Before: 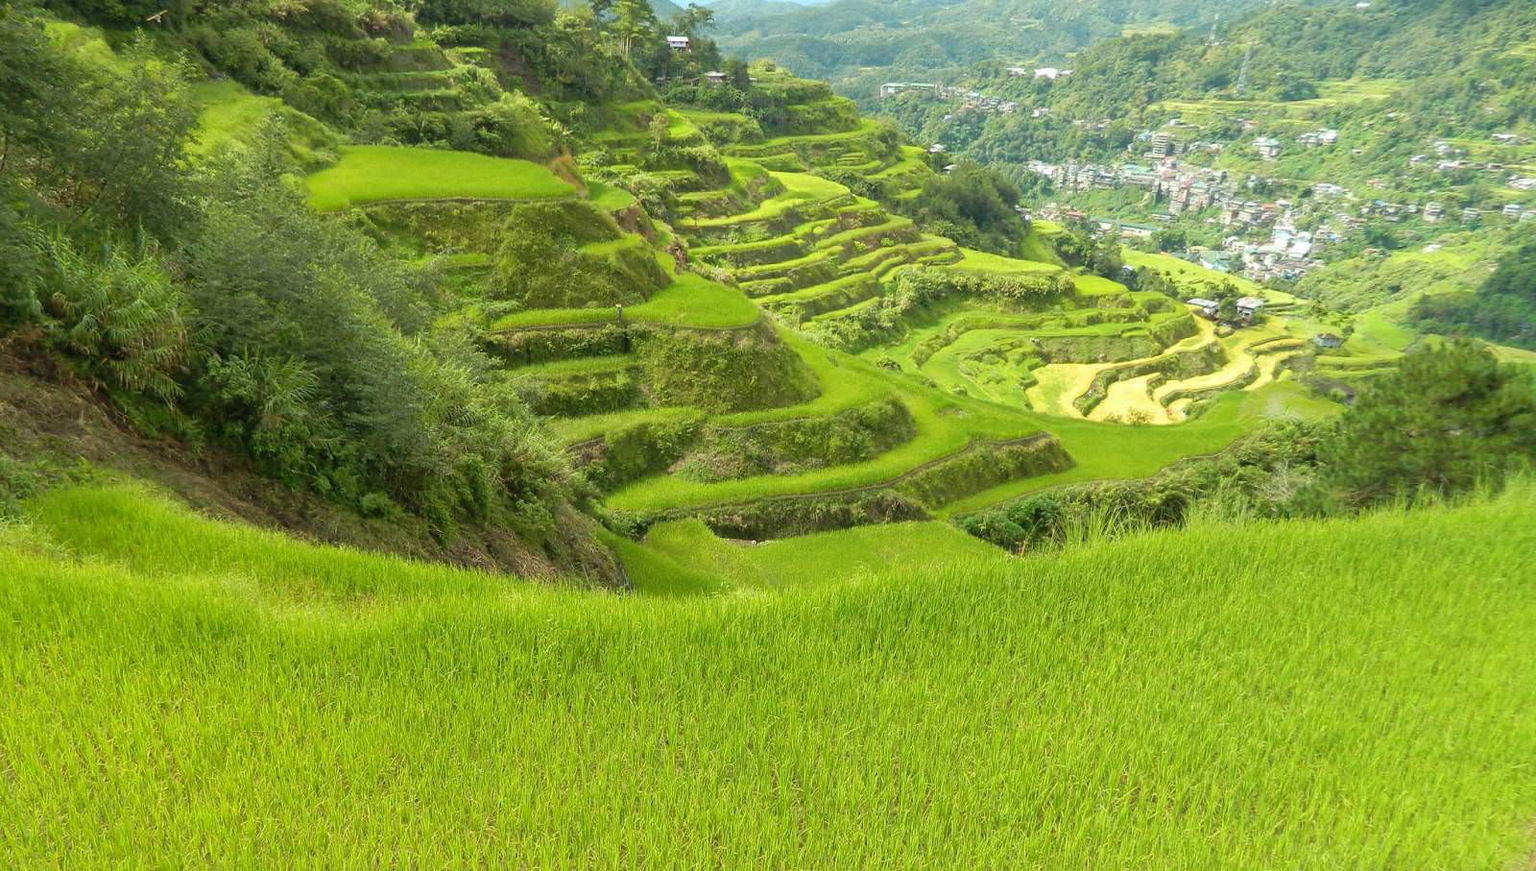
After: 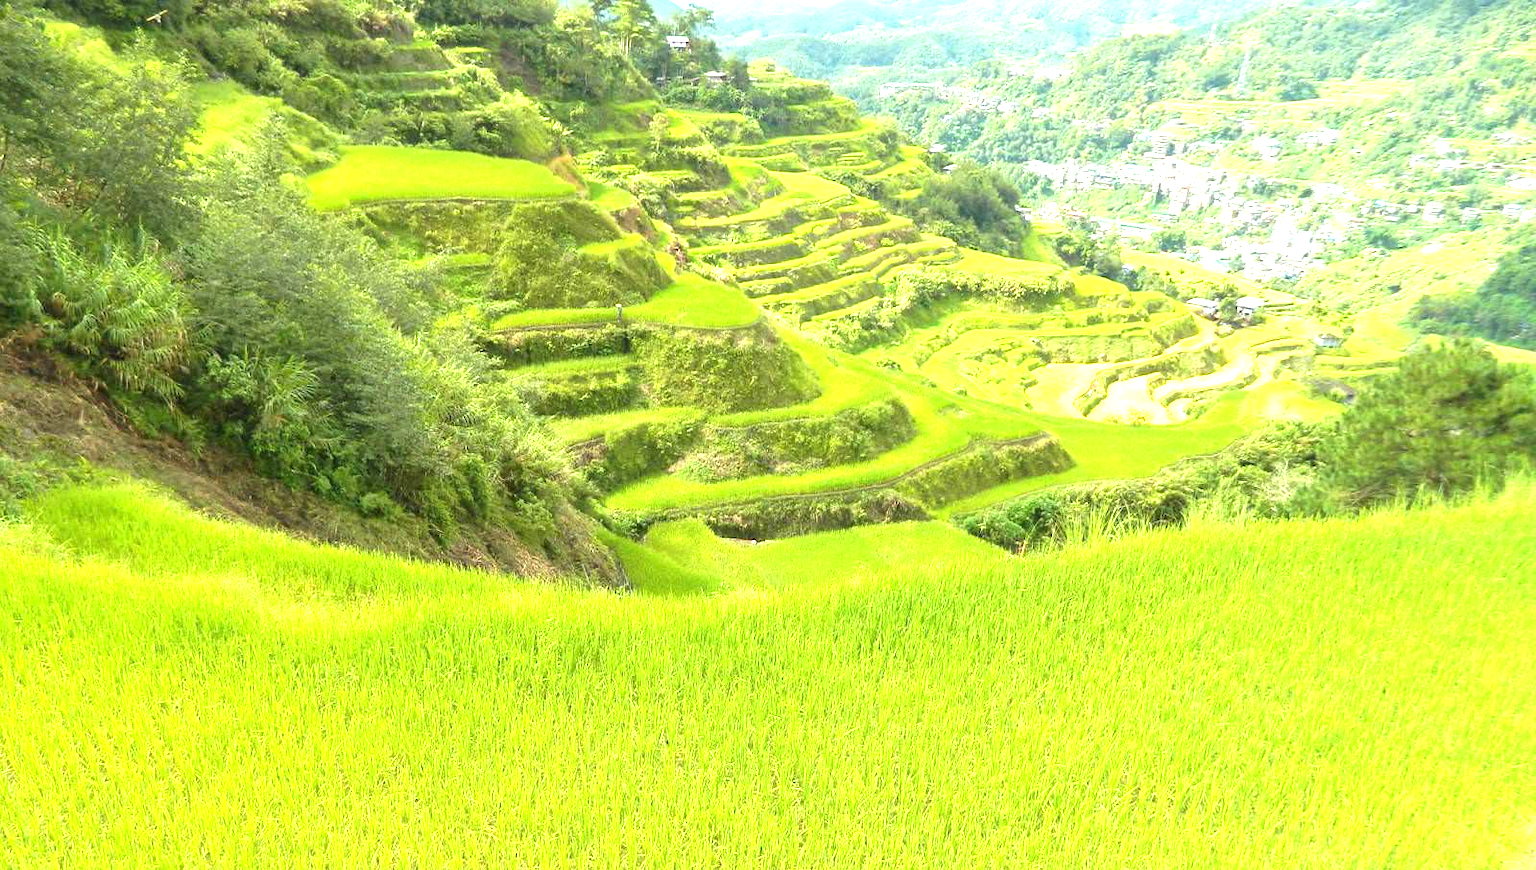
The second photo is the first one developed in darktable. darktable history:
exposure: black level correction 0, exposure 1.38 EV, compensate highlight preservation false
